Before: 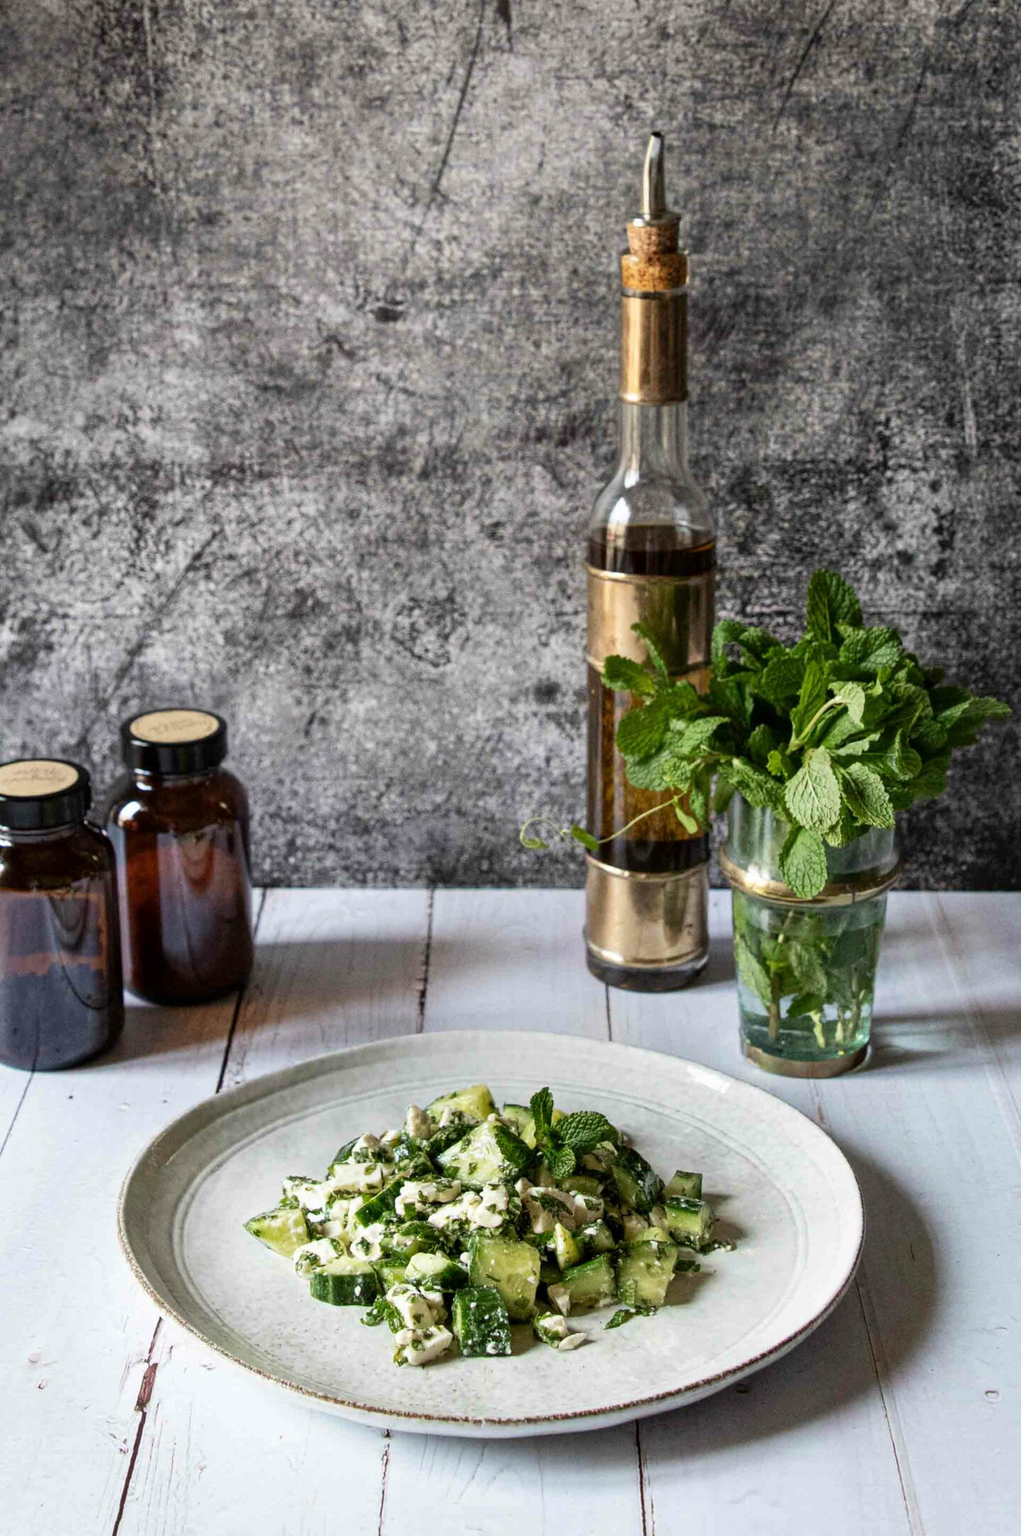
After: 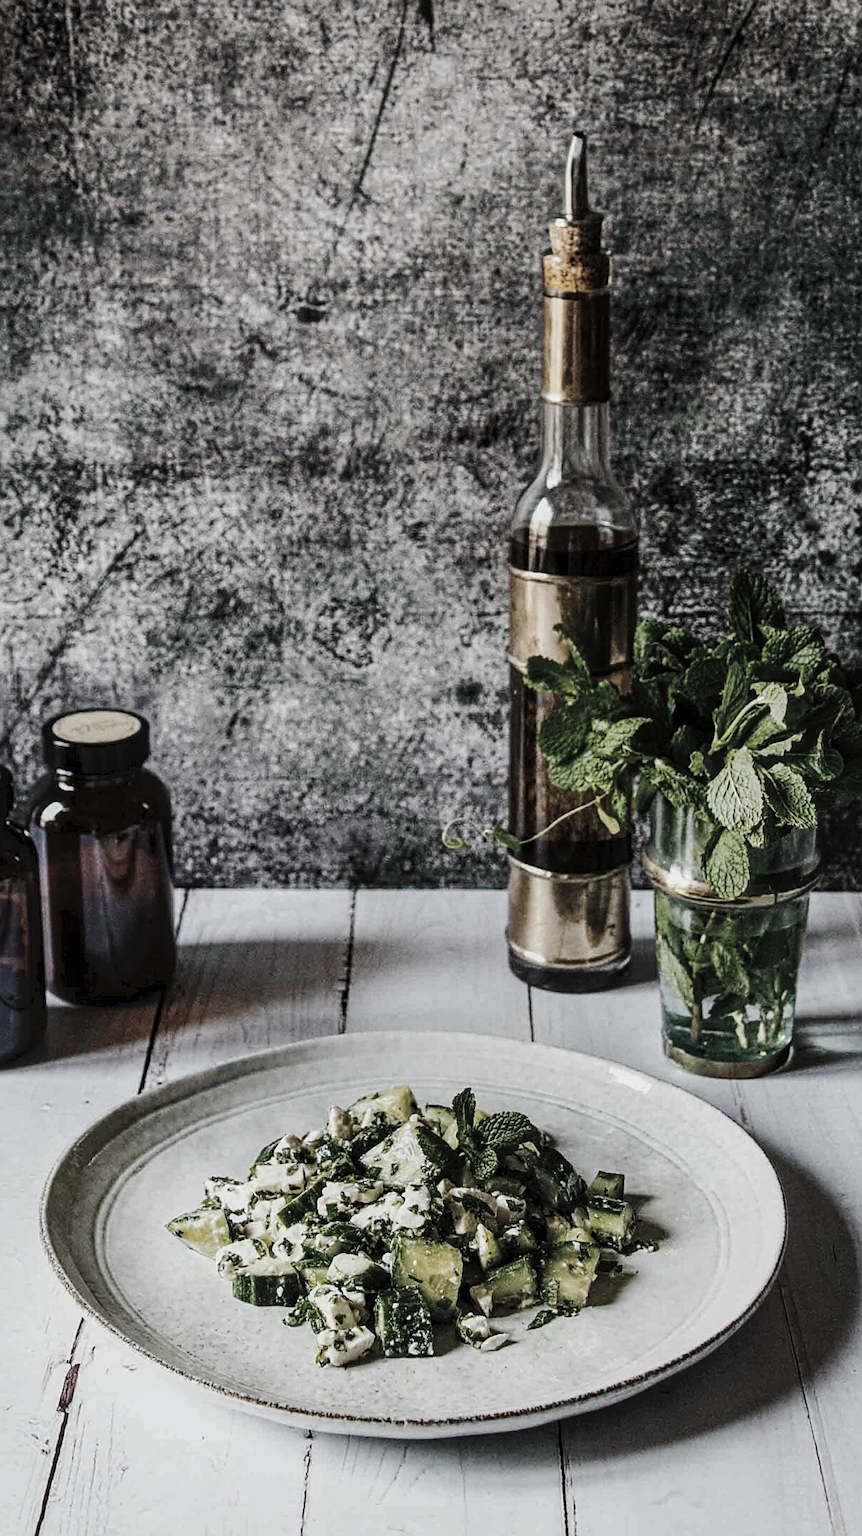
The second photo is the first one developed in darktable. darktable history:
color balance rgb: shadows lift › chroma 1.032%, shadows lift › hue 215.39°, linear chroma grading › global chroma 8.943%, perceptual saturation grading › global saturation 19.952%, perceptual saturation grading › highlights -24.801%, perceptual saturation grading › shadows 49.889%, perceptual brilliance grading › global brilliance 14.882%, perceptual brilliance grading › shadows -34.529%, global vibrance 9.228%
local contrast: on, module defaults
crop: left 7.661%, right 7.865%
color correction: highlights b* 0.019, saturation 0.338
exposure: black level correction 0, exposure -0.835 EV, compensate highlight preservation false
sharpen: on, module defaults
tone curve: curves: ch0 [(0, 0) (0.003, 0.034) (0.011, 0.038) (0.025, 0.046) (0.044, 0.054) (0.069, 0.06) (0.1, 0.079) (0.136, 0.114) (0.177, 0.151) (0.224, 0.213) (0.277, 0.293) (0.335, 0.385) (0.399, 0.482) (0.468, 0.578) (0.543, 0.655) (0.623, 0.724) (0.709, 0.786) (0.801, 0.854) (0.898, 0.922) (1, 1)], preserve colors none
